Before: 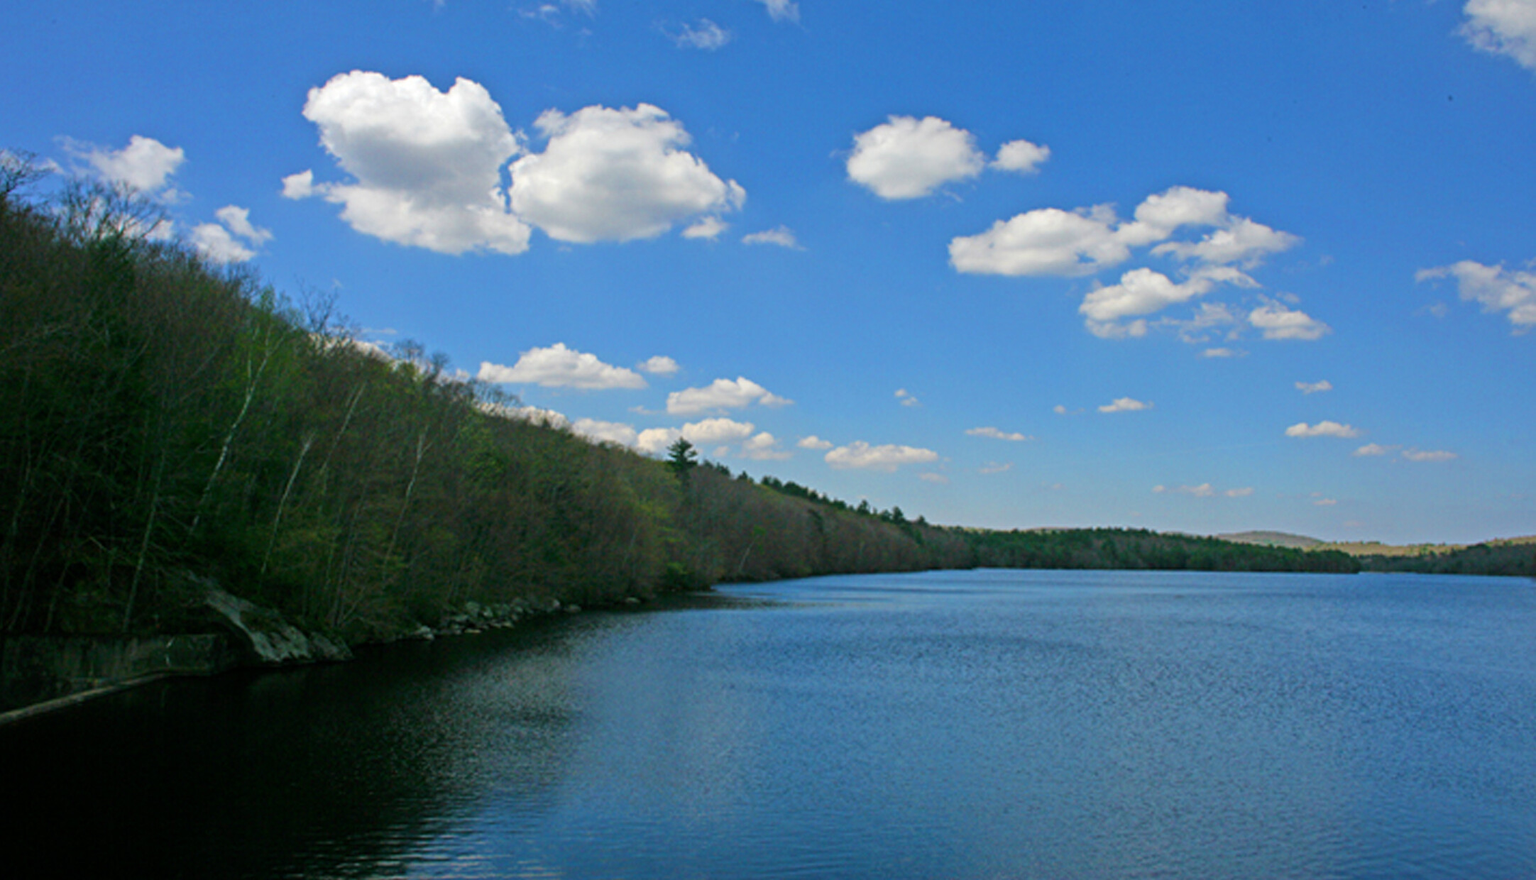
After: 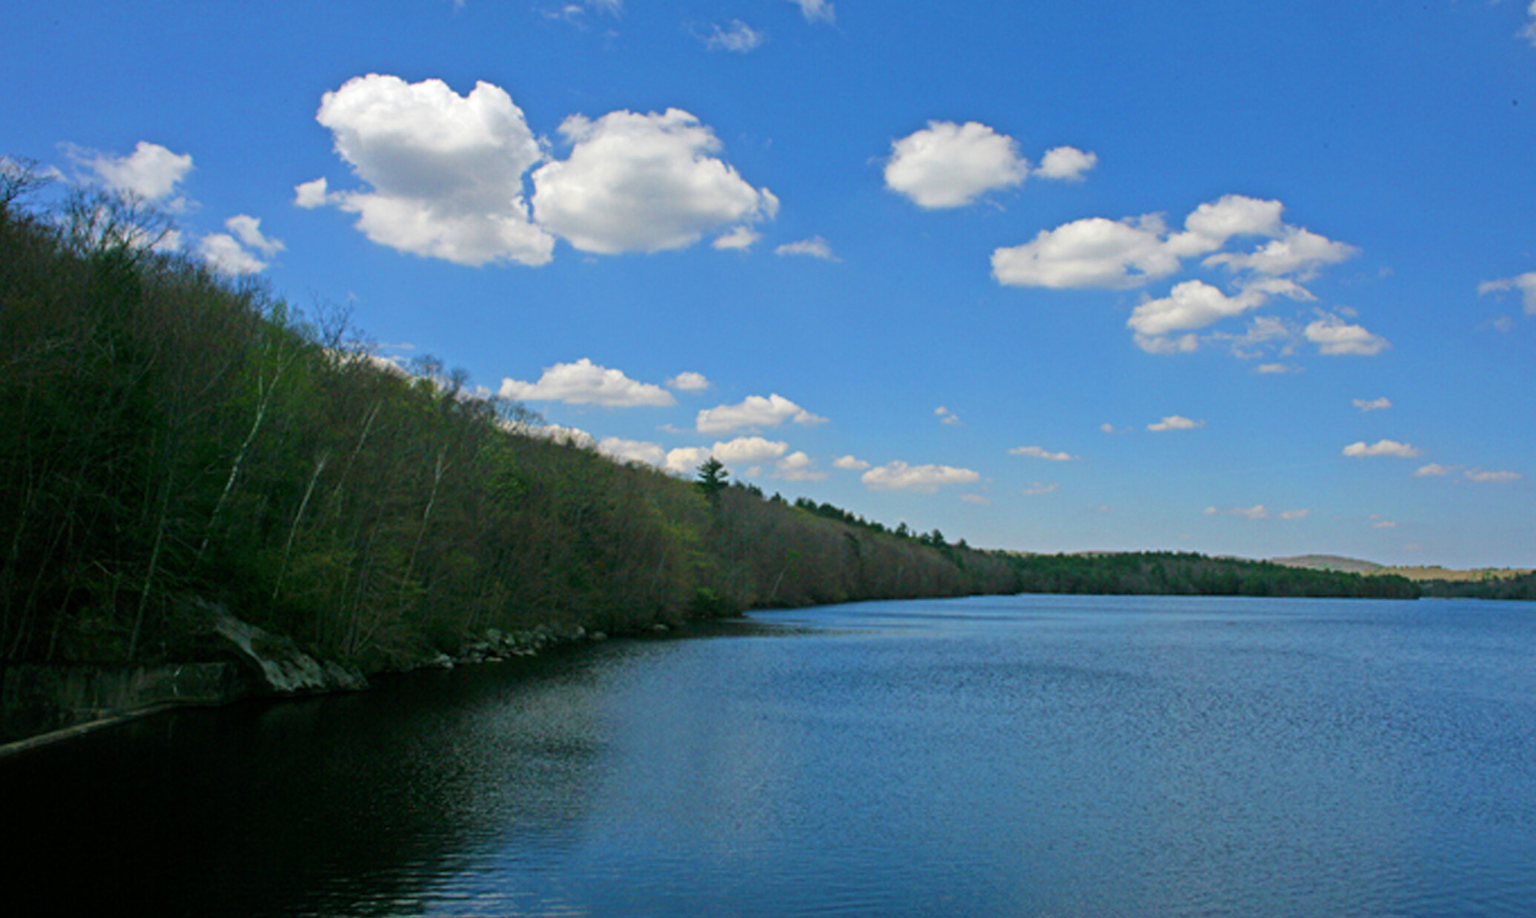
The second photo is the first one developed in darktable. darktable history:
crop: right 4.207%, bottom 0.022%
levels: mode automatic
